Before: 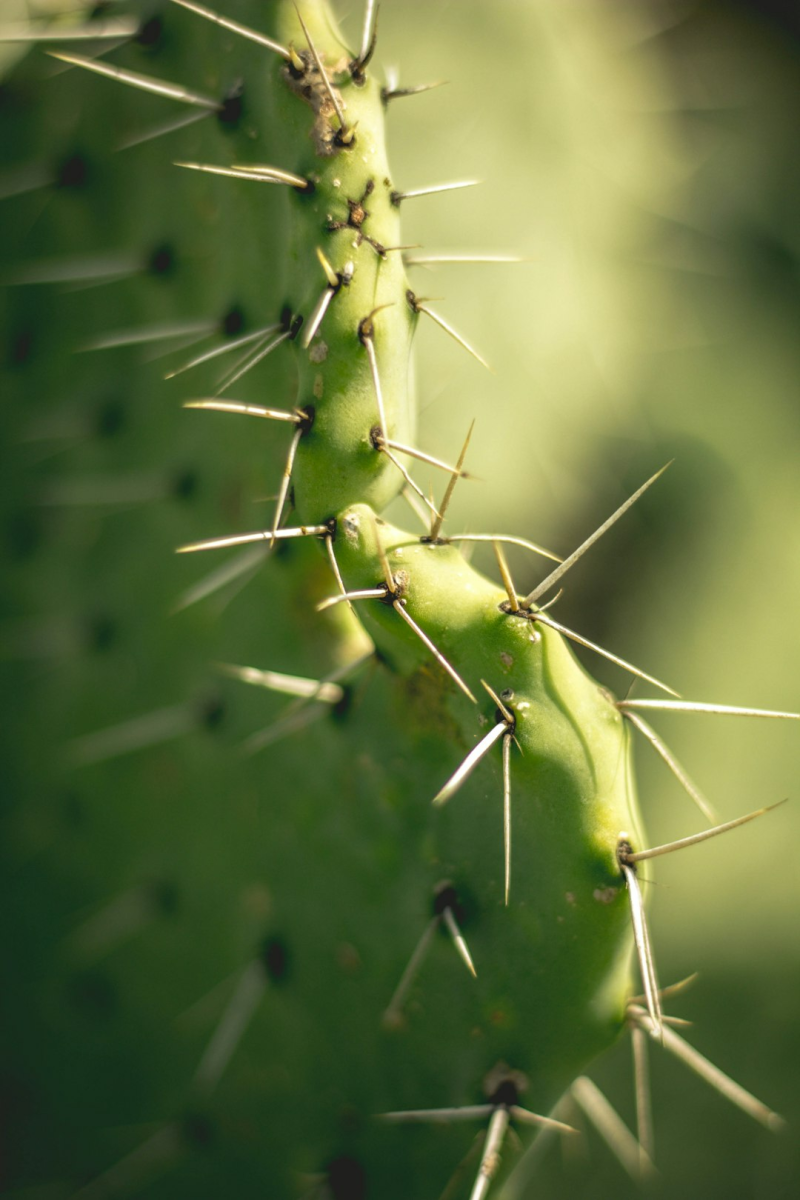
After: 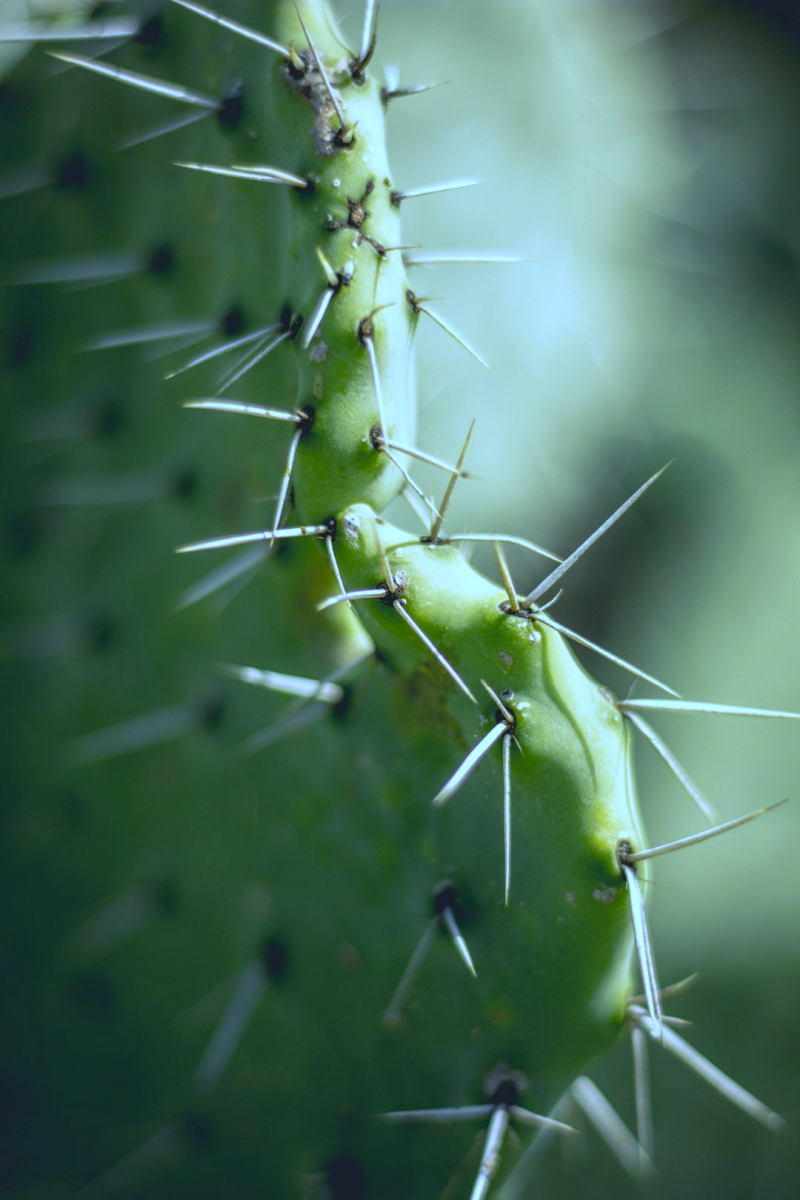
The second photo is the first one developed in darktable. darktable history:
white balance: red 0.766, blue 1.537
levels: mode automatic
